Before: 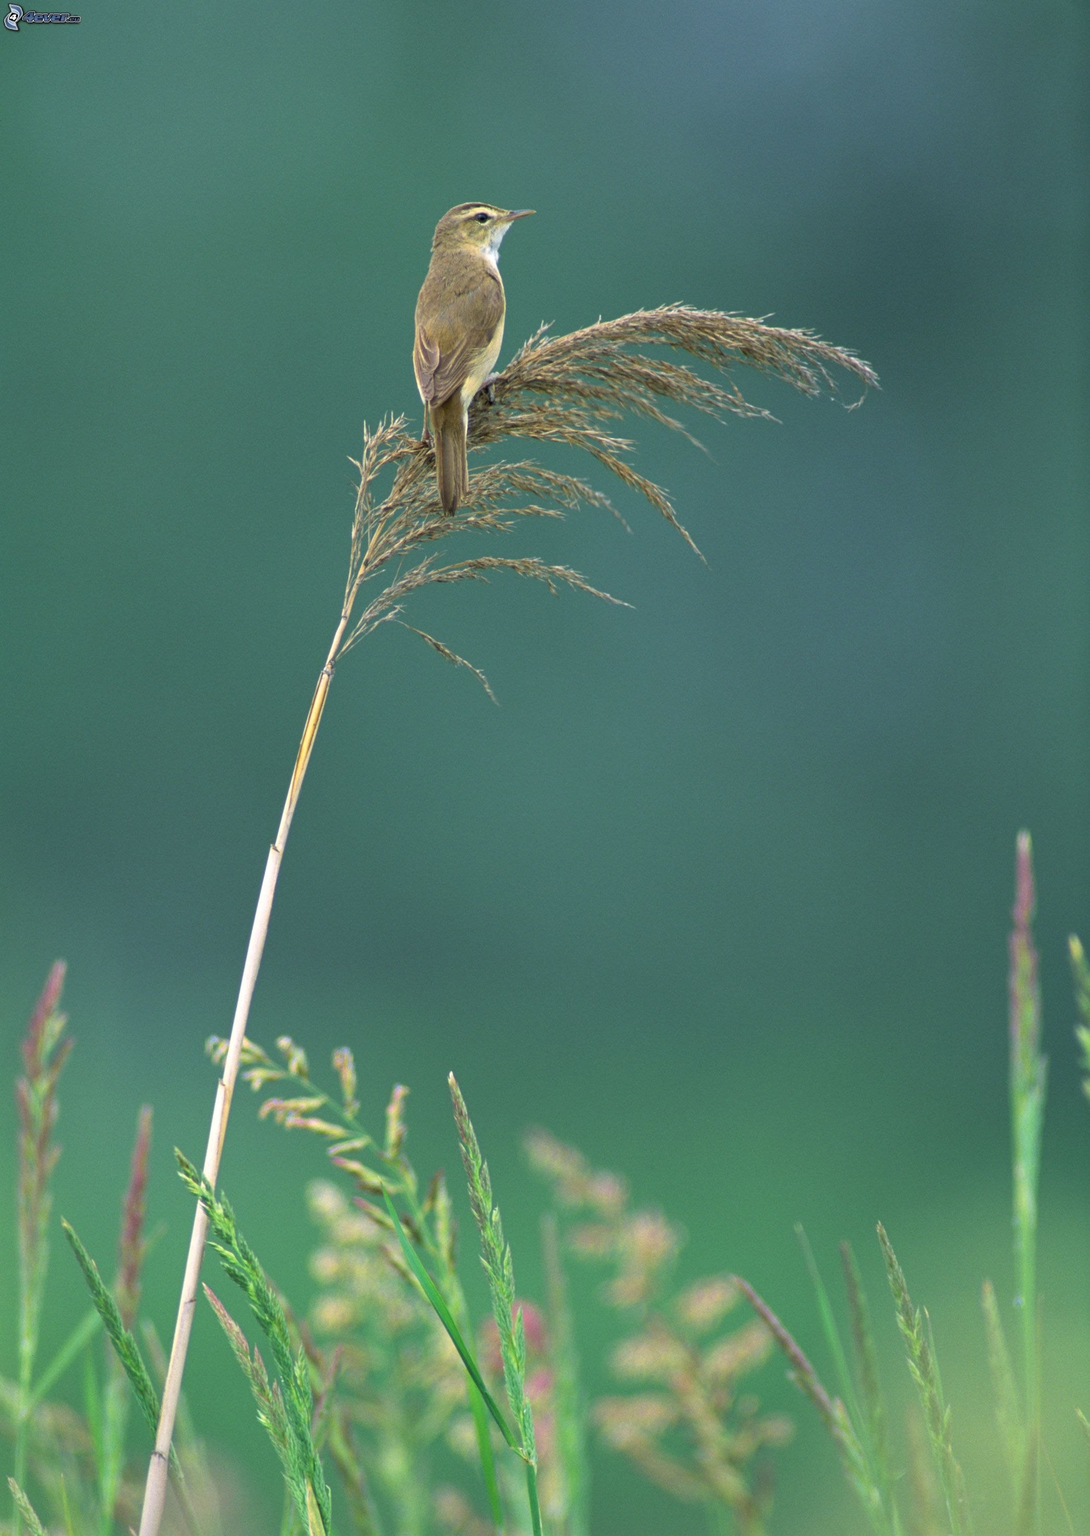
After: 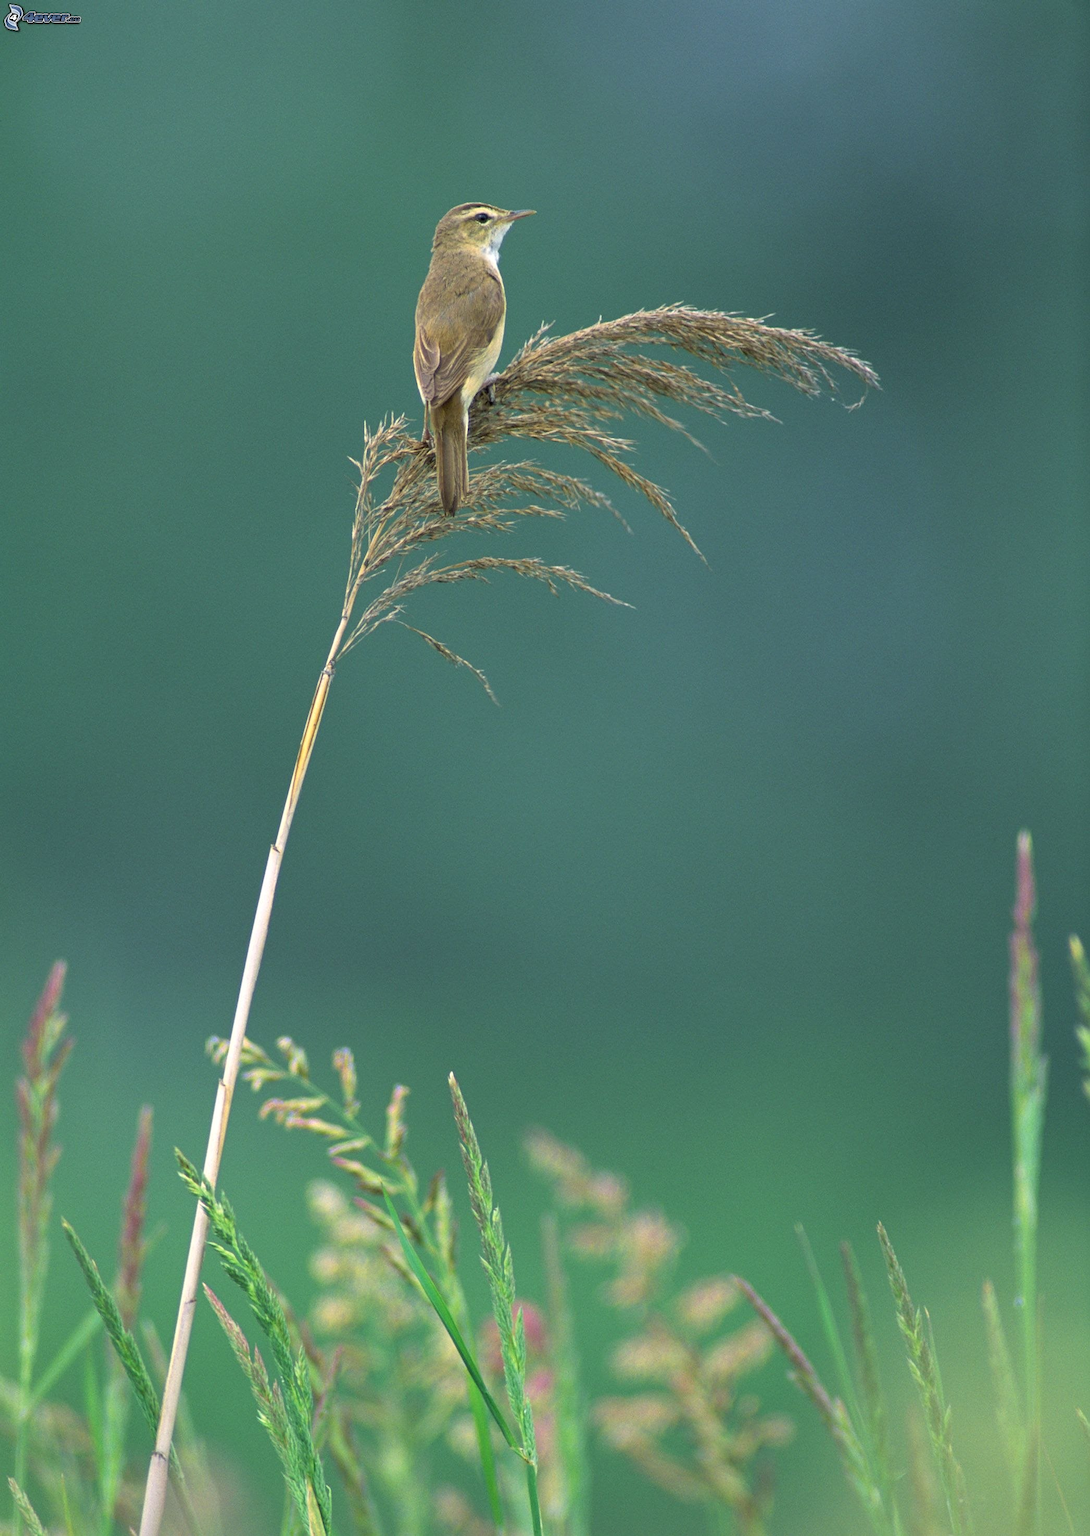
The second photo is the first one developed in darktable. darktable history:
shadows and highlights: shadows 62.61, white point adjustment 0.409, highlights -34.19, compress 83.92%, highlights color adjustment 0.252%
sharpen: amount 0.21
